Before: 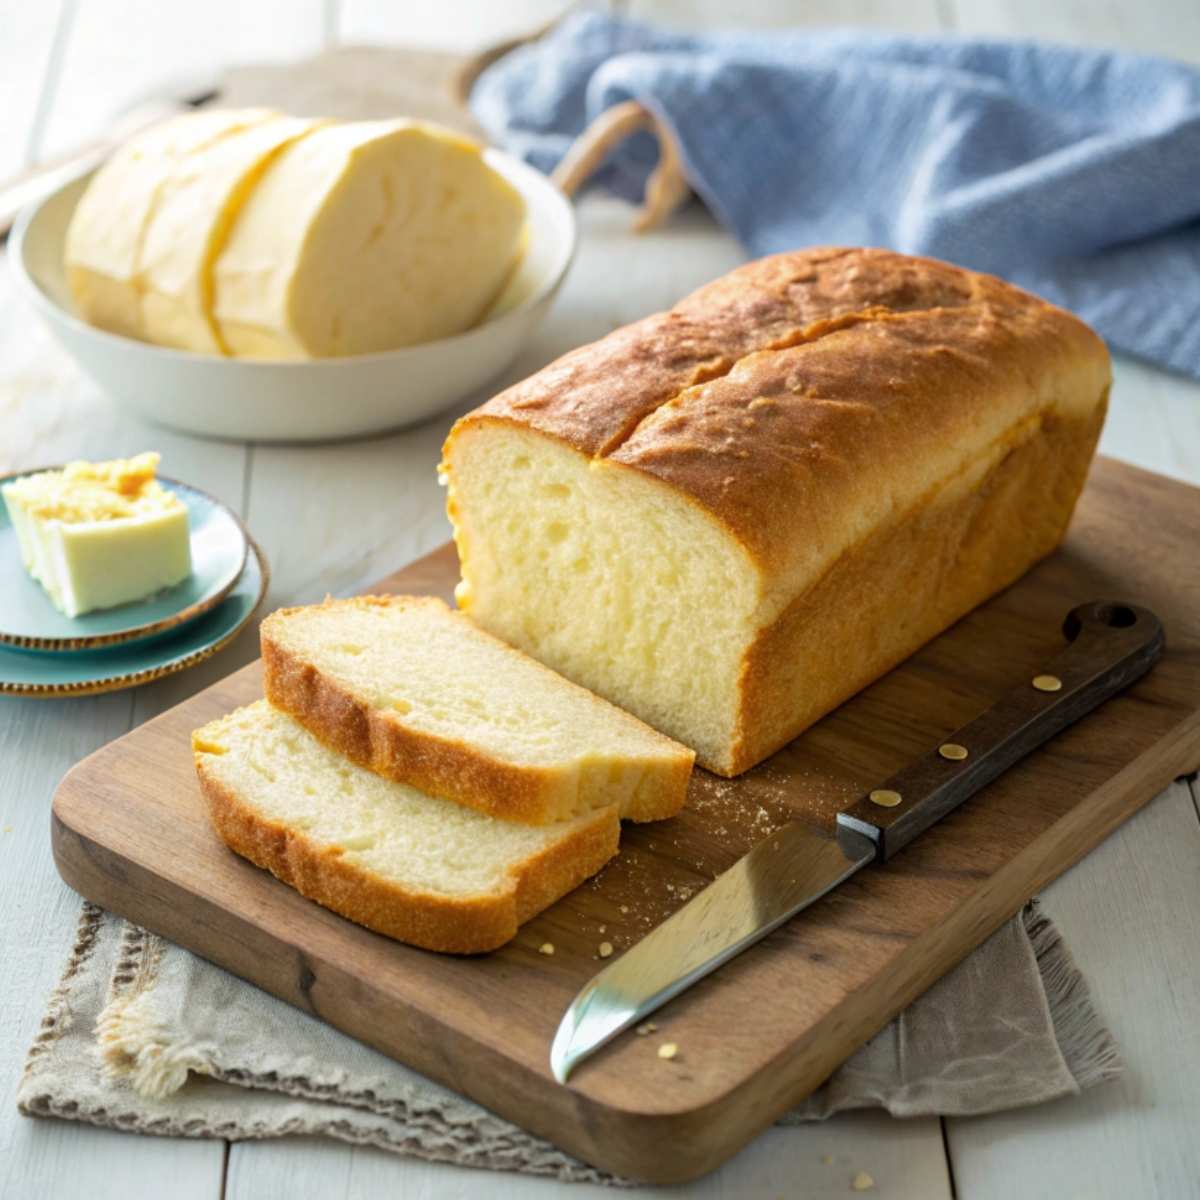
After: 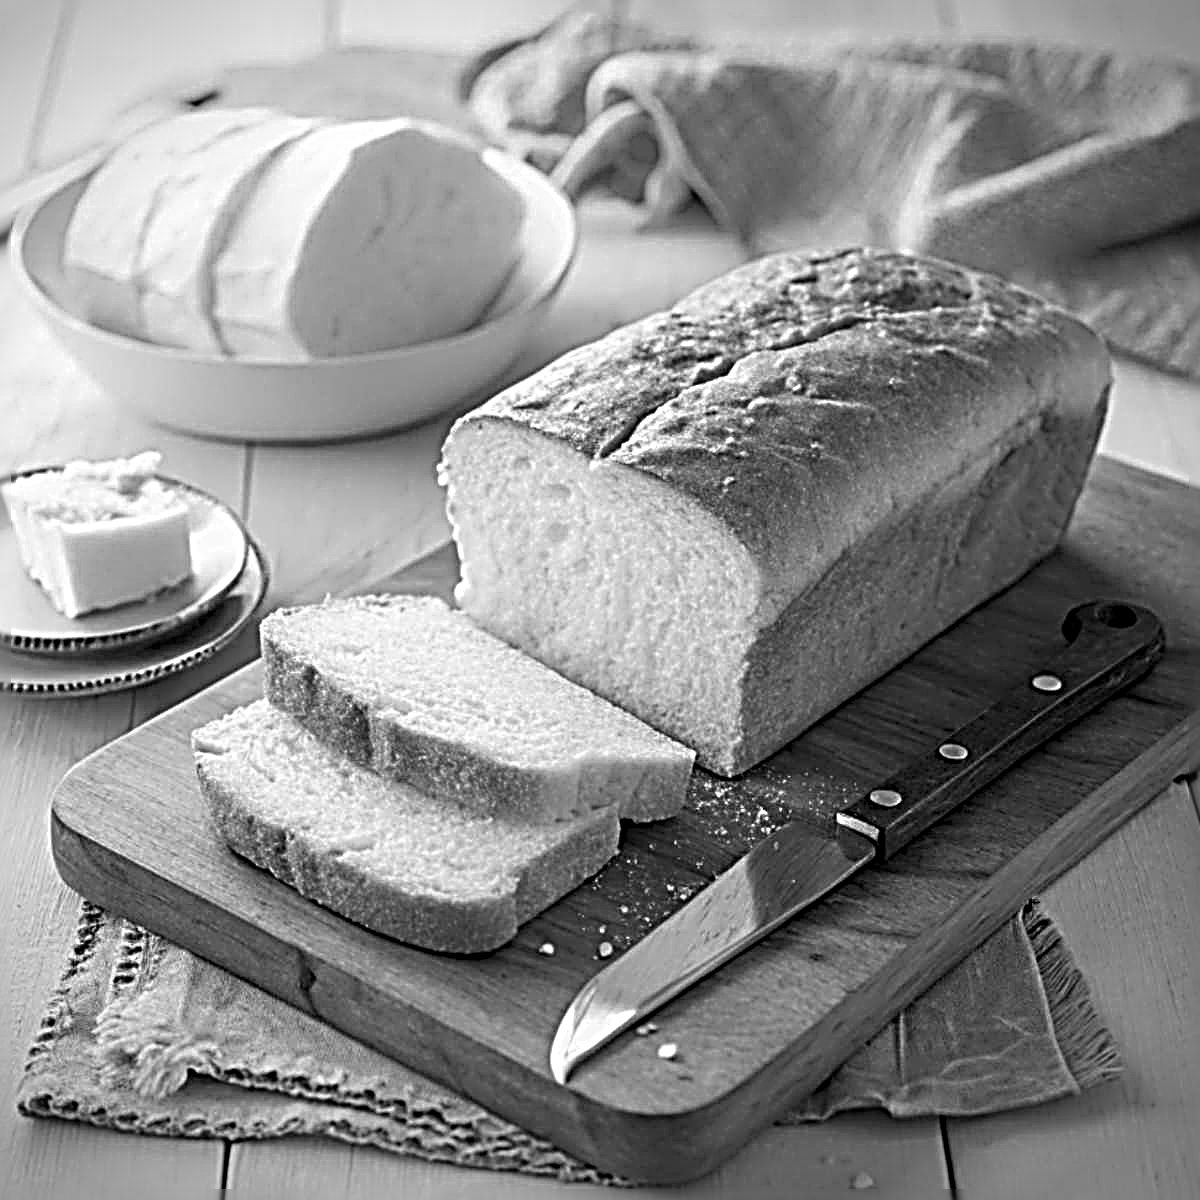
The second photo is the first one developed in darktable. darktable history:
monochrome: on, module defaults
vignetting: fall-off start 97.23%, saturation -0.024, center (-0.033, -0.042), width/height ratio 1.179, unbound false
sharpen: radius 4.001, amount 2
white balance: emerald 1
